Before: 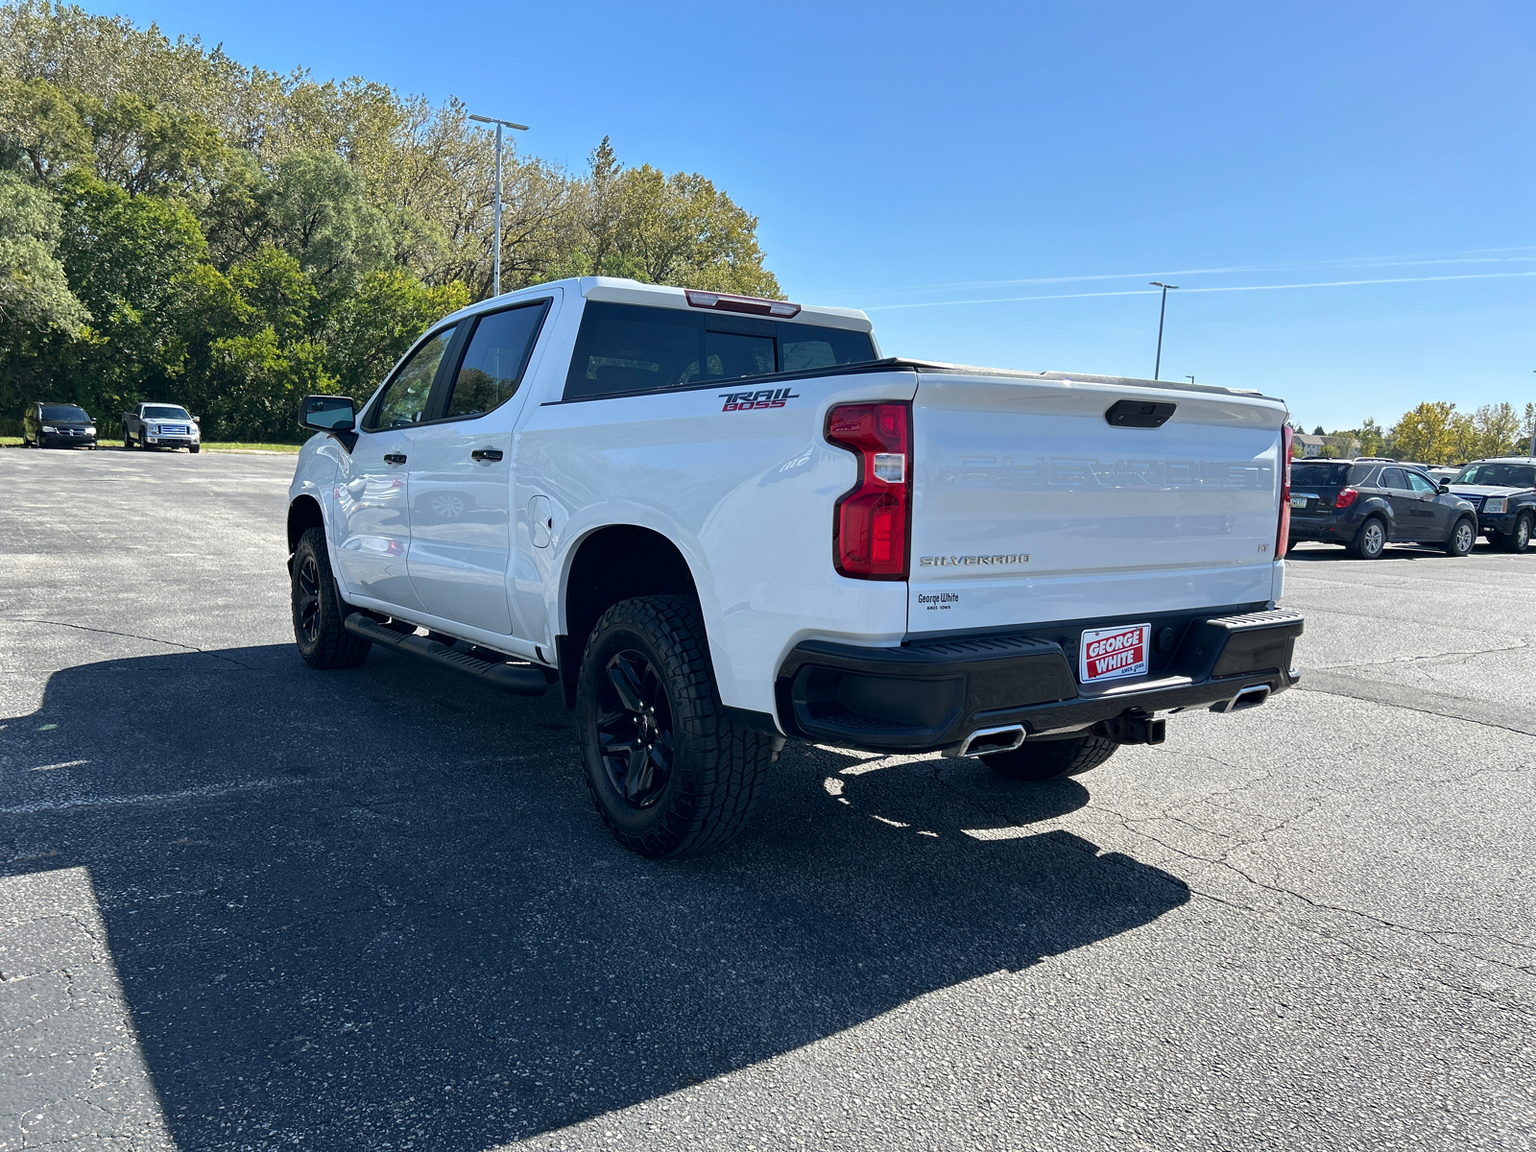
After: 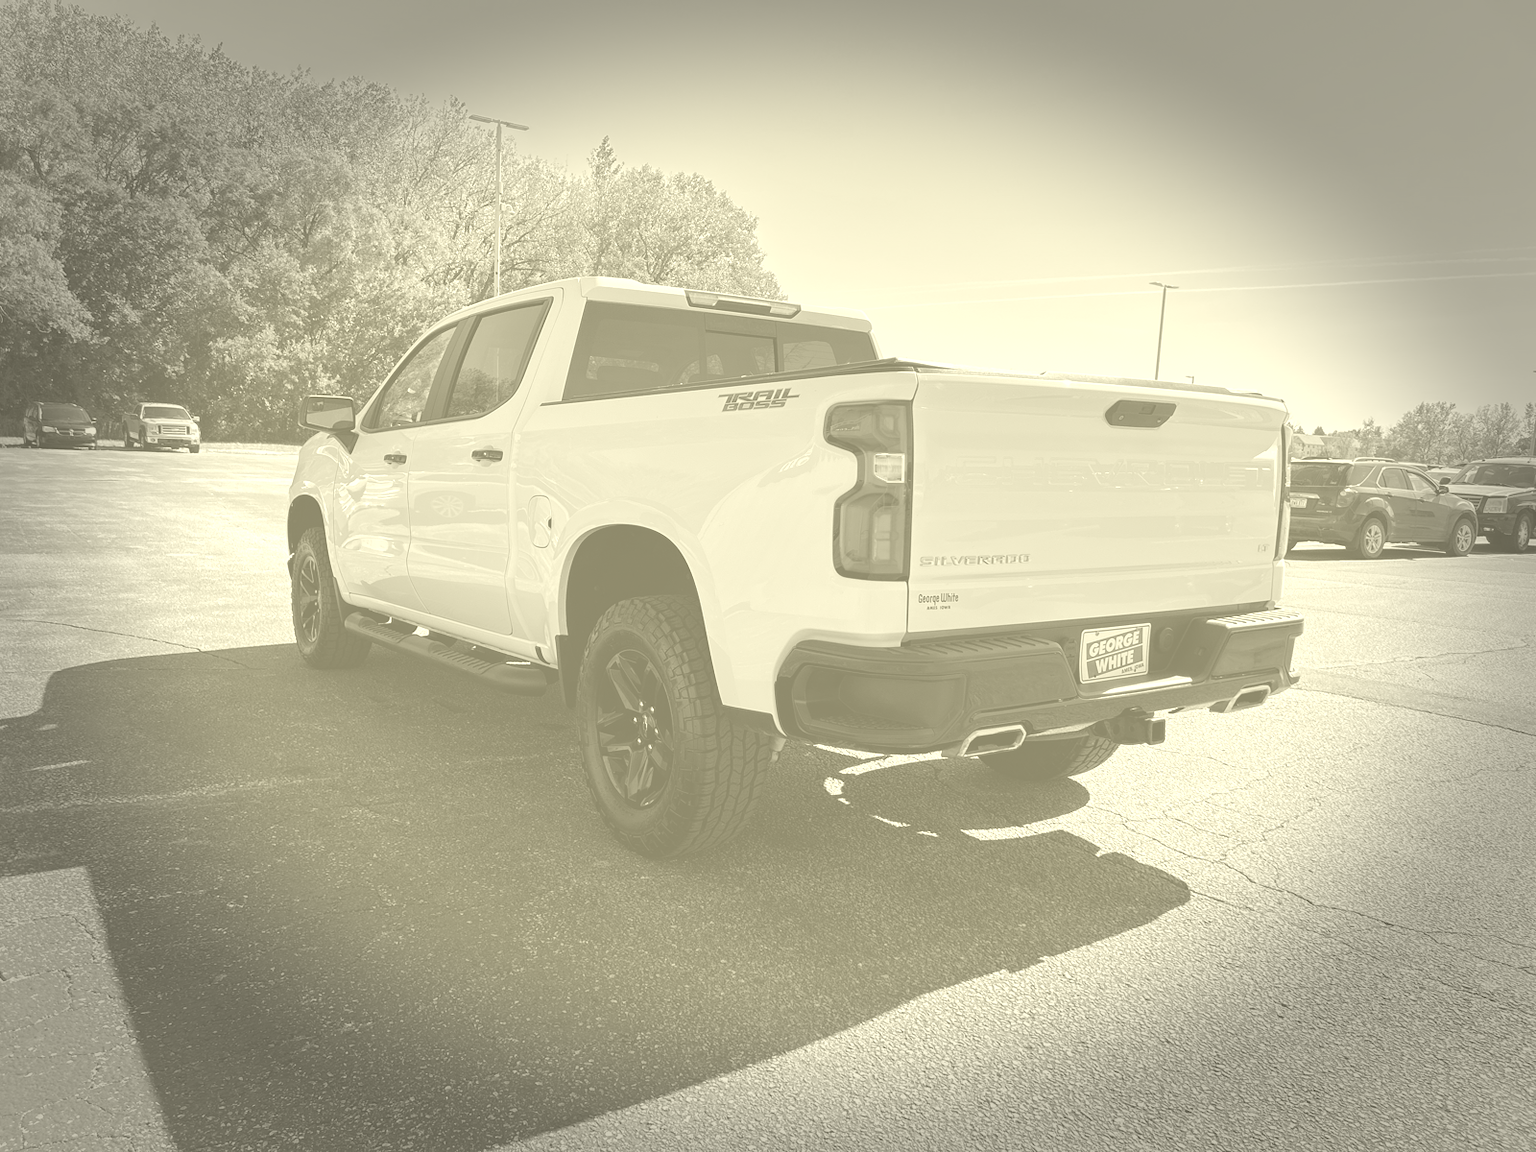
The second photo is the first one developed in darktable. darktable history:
colorize: hue 43.2°, saturation 40%, version 1
exposure: exposure 0.2 EV, compensate highlight preservation false
vignetting: fall-off start 66.7%, fall-off radius 39.74%, brightness -0.576, saturation -0.258, automatic ratio true, width/height ratio 0.671, dithering 16-bit output
